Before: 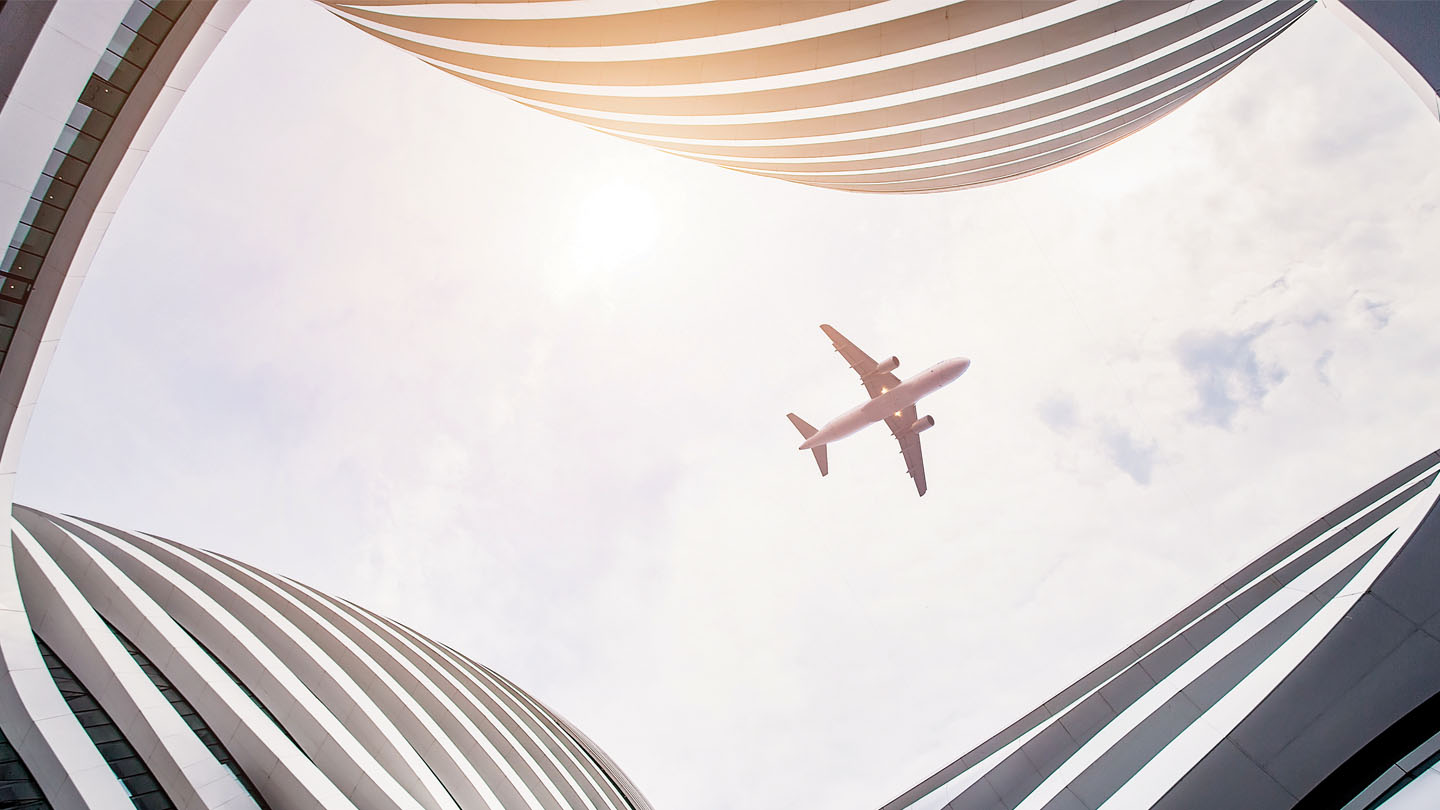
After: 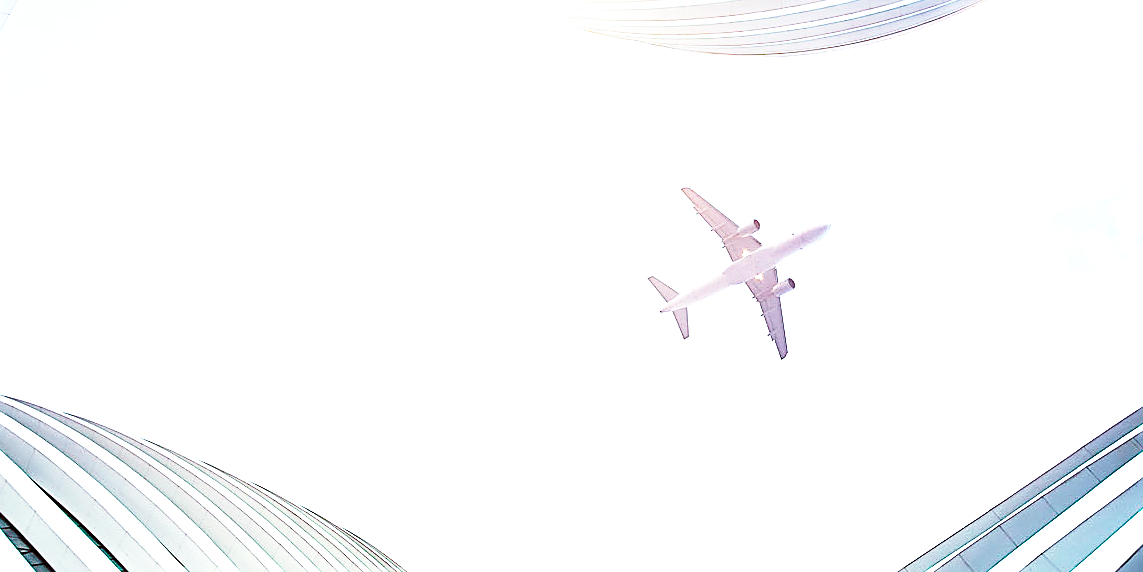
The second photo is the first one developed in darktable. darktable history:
sharpen: on, module defaults
crop: left 9.712%, top 16.928%, right 10.845%, bottom 12.332%
color correction: highlights b* 3
graduated density: hue 238.83°, saturation 50%
color balance: output saturation 98.5%
exposure: black level correction 0, exposure 0.5 EV, compensate highlight preservation false
color balance rgb: shadows lift › luminance -7.7%, shadows lift › chroma 2.13%, shadows lift › hue 200.79°, power › luminance -7.77%, power › chroma 2.27%, power › hue 220.69°, highlights gain › luminance 15.15%, highlights gain › chroma 4%, highlights gain › hue 209.35°, global offset › luminance -0.21%, global offset › chroma 0.27%, perceptual saturation grading › global saturation 24.42%, perceptual saturation grading › highlights -24.42%, perceptual saturation grading › mid-tones 24.42%, perceptual saturation grading › shadows 40%, perceptual brilliance grading › global brilliance -5%, perceptual brilliance grading › highlights 24.42%, perceptual brilliance grading › mid-tones 7%, perceptual brilliance grading › shadows -5%
base curve: curves: ch0 [(0, 0) (0.028, 0.03) (0.121, 0.232) (0.46, 0.748) (0.859, 0.968) (1, 1)], preserve colors none
